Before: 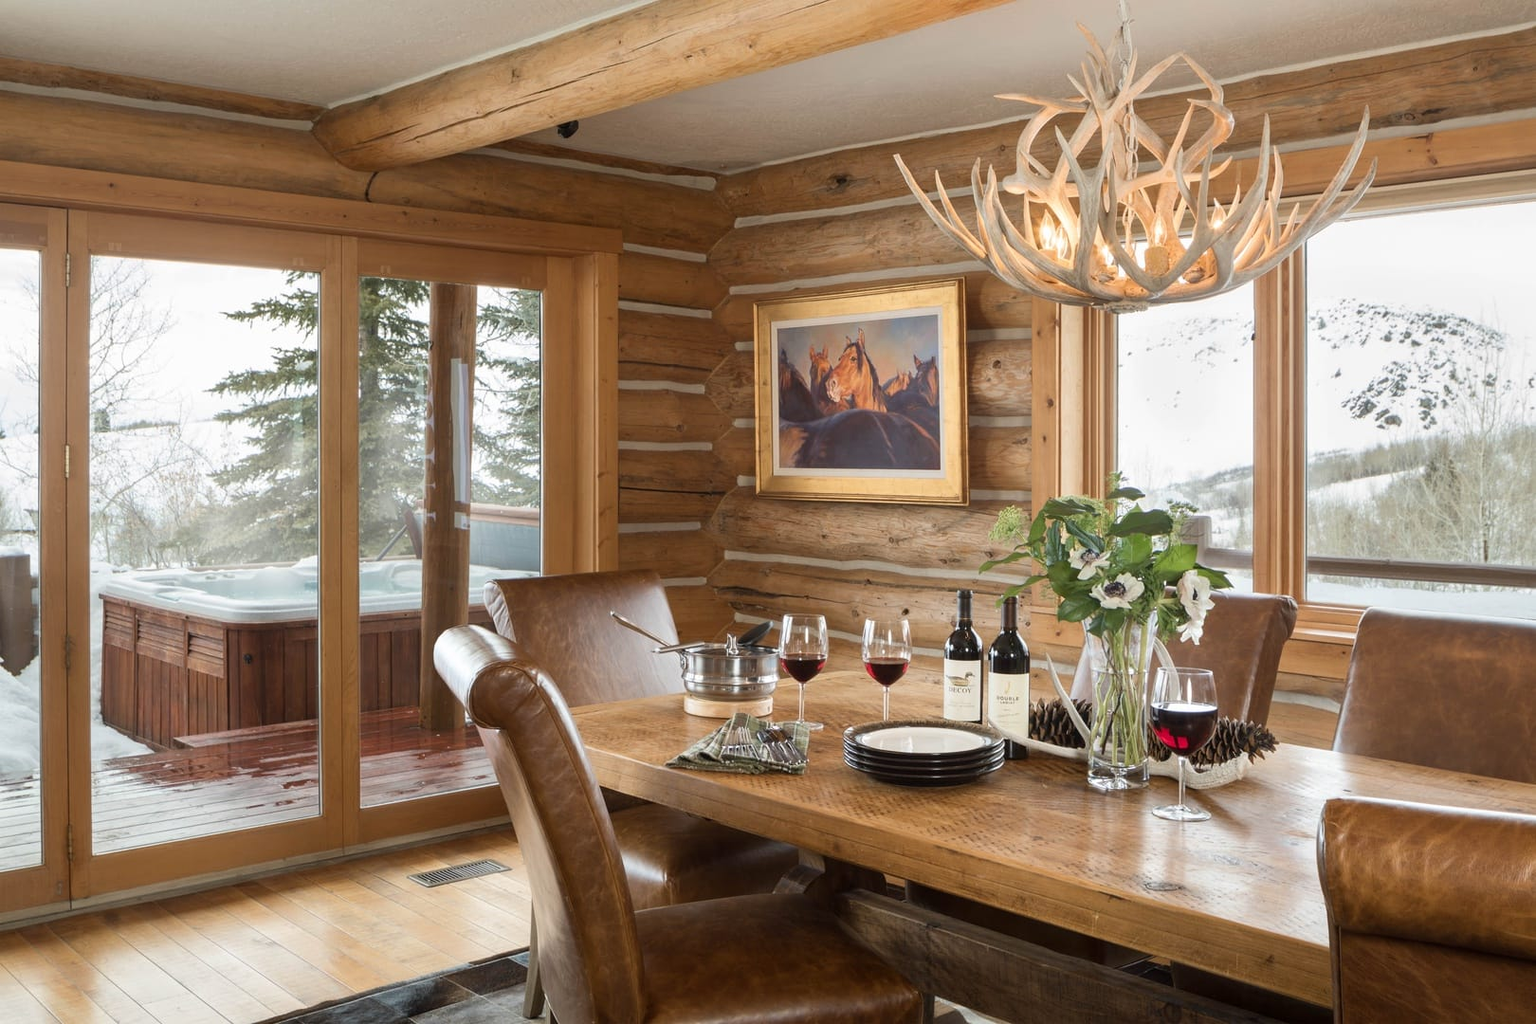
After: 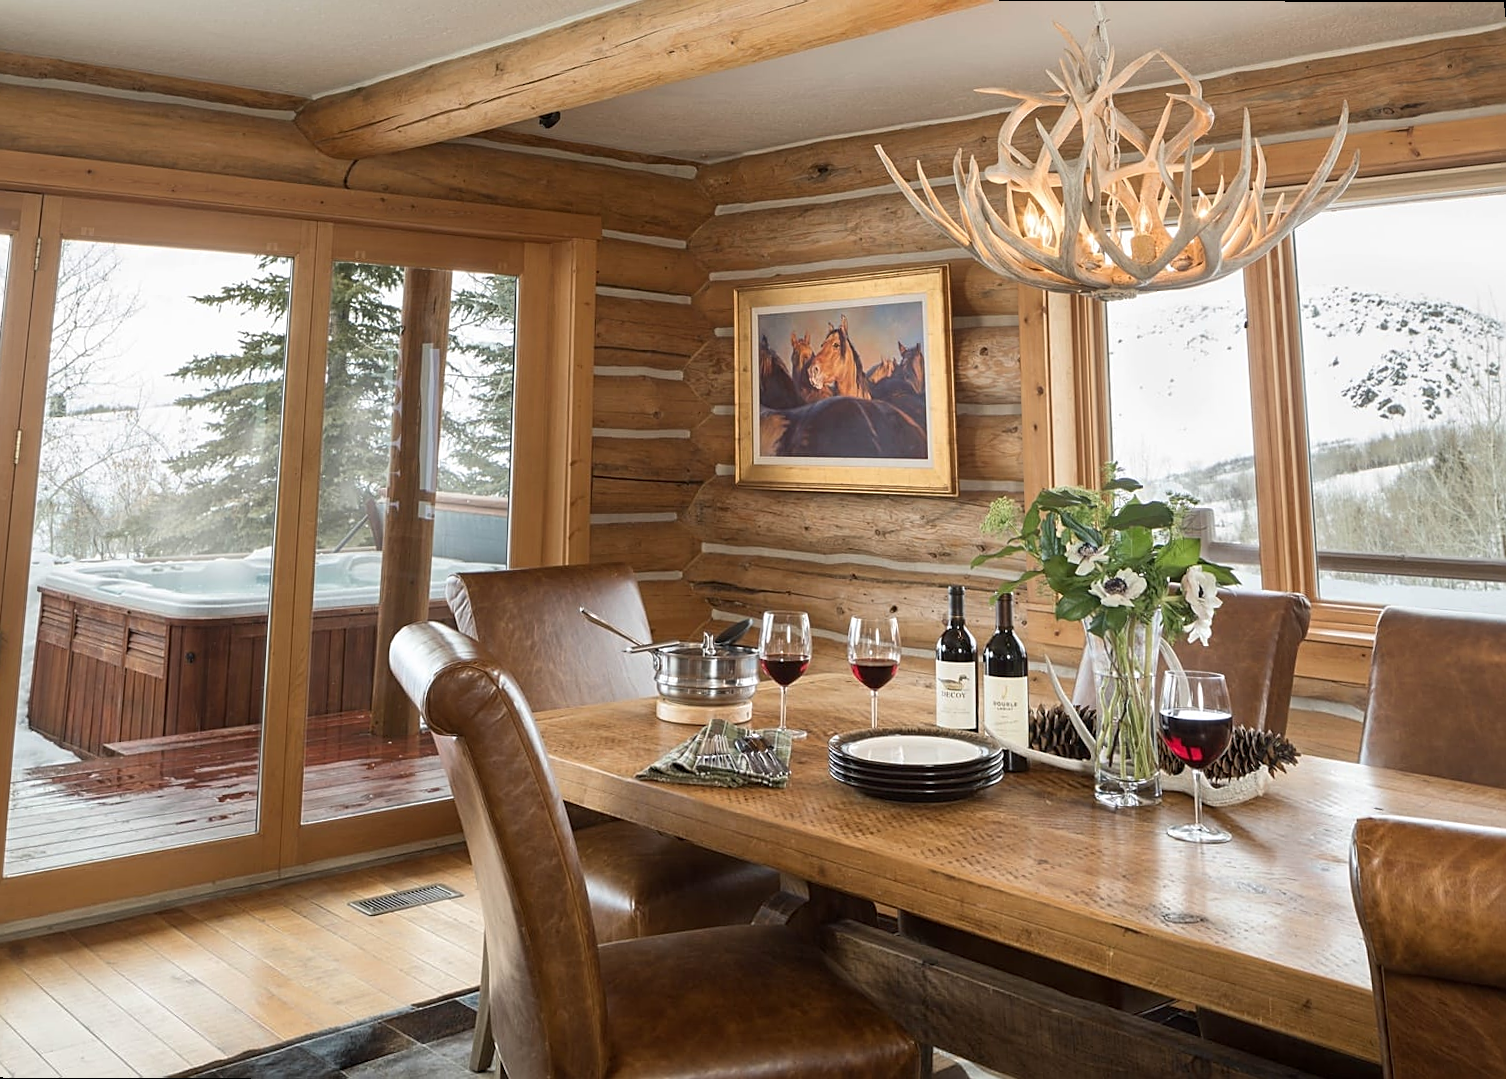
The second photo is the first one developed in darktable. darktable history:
rotate and perspective: rotation 0.215°, lens shift (vertical) -0.139, crop left 0.069, crop right 0.939, crop top 0.002, crop bottom 0.996
sharpen: on, module defaults
